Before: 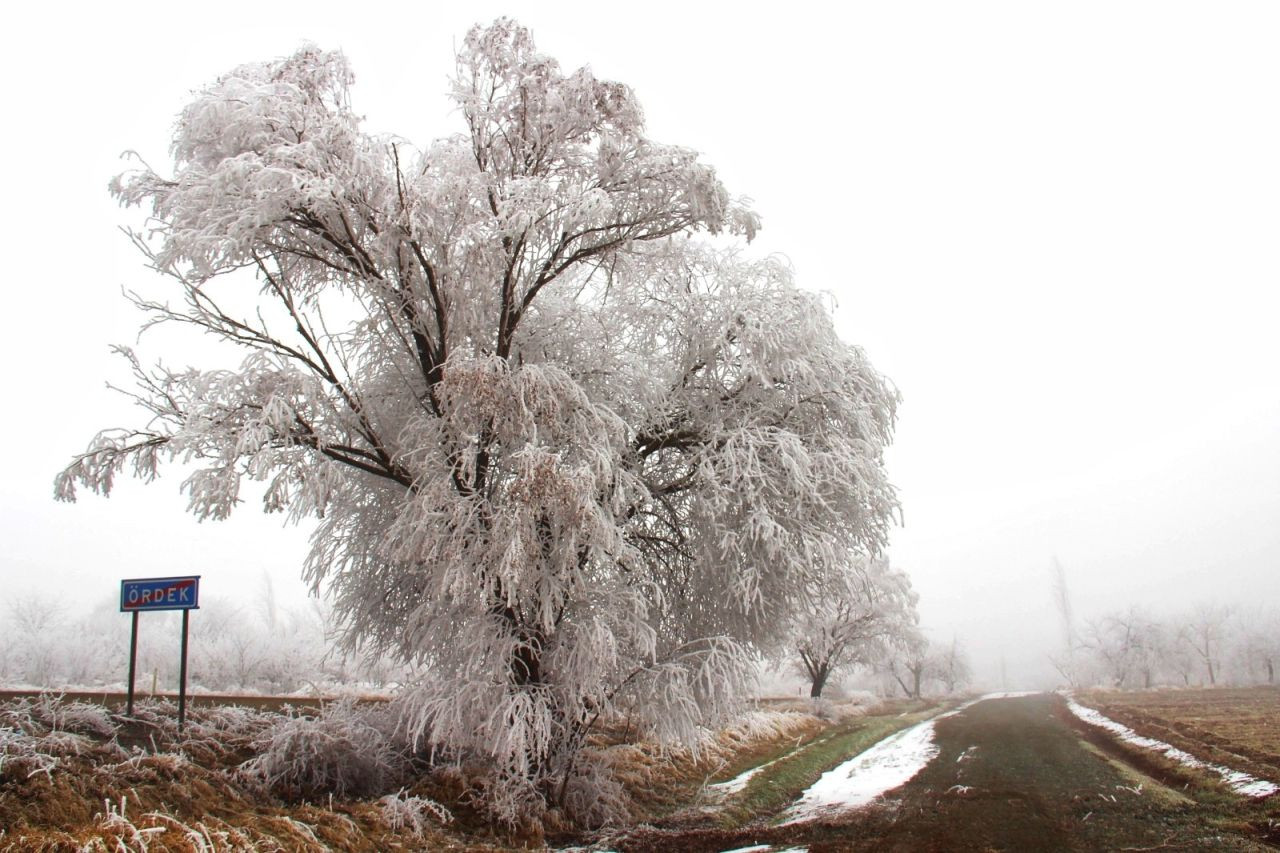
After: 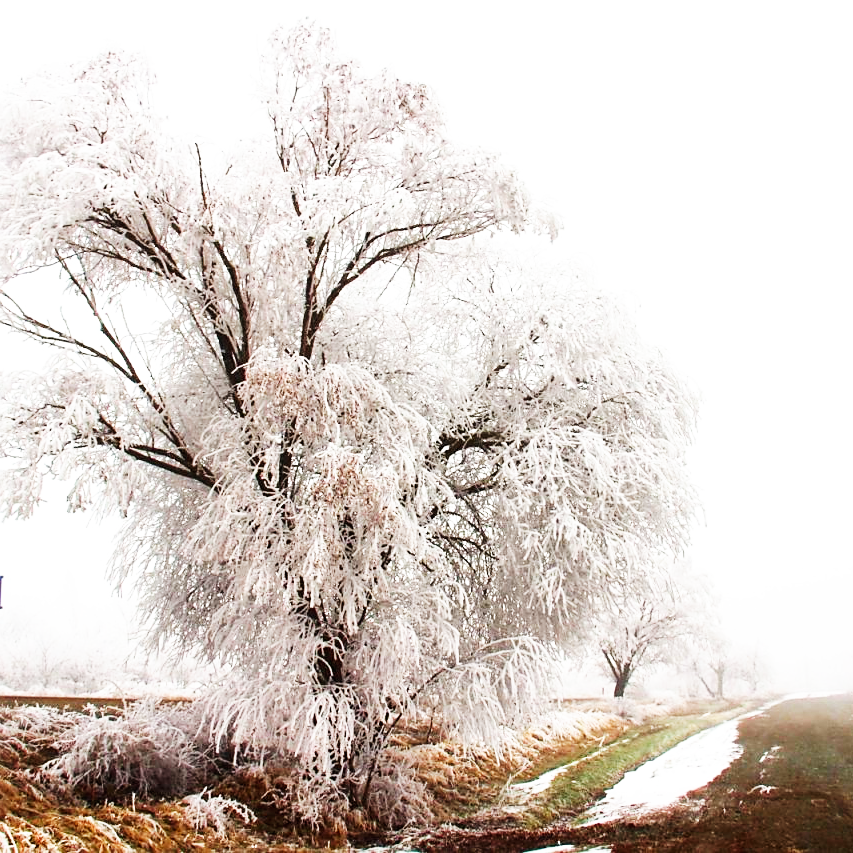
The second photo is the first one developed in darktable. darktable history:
crop and rotate: left 15.446%, right 17.836%
base curve: curves: ch0 [(0, 0) (0.007, 0.004) (0.027, 0.03) (0.046, 0.07) (0.207, 0.54) (0.442, 0.872) (0.673, 0.972) (1, 1)], preserve colors none
sharpen: radius 1.864, amount 0.398, threshold 1.271
white balance: emerald 1
